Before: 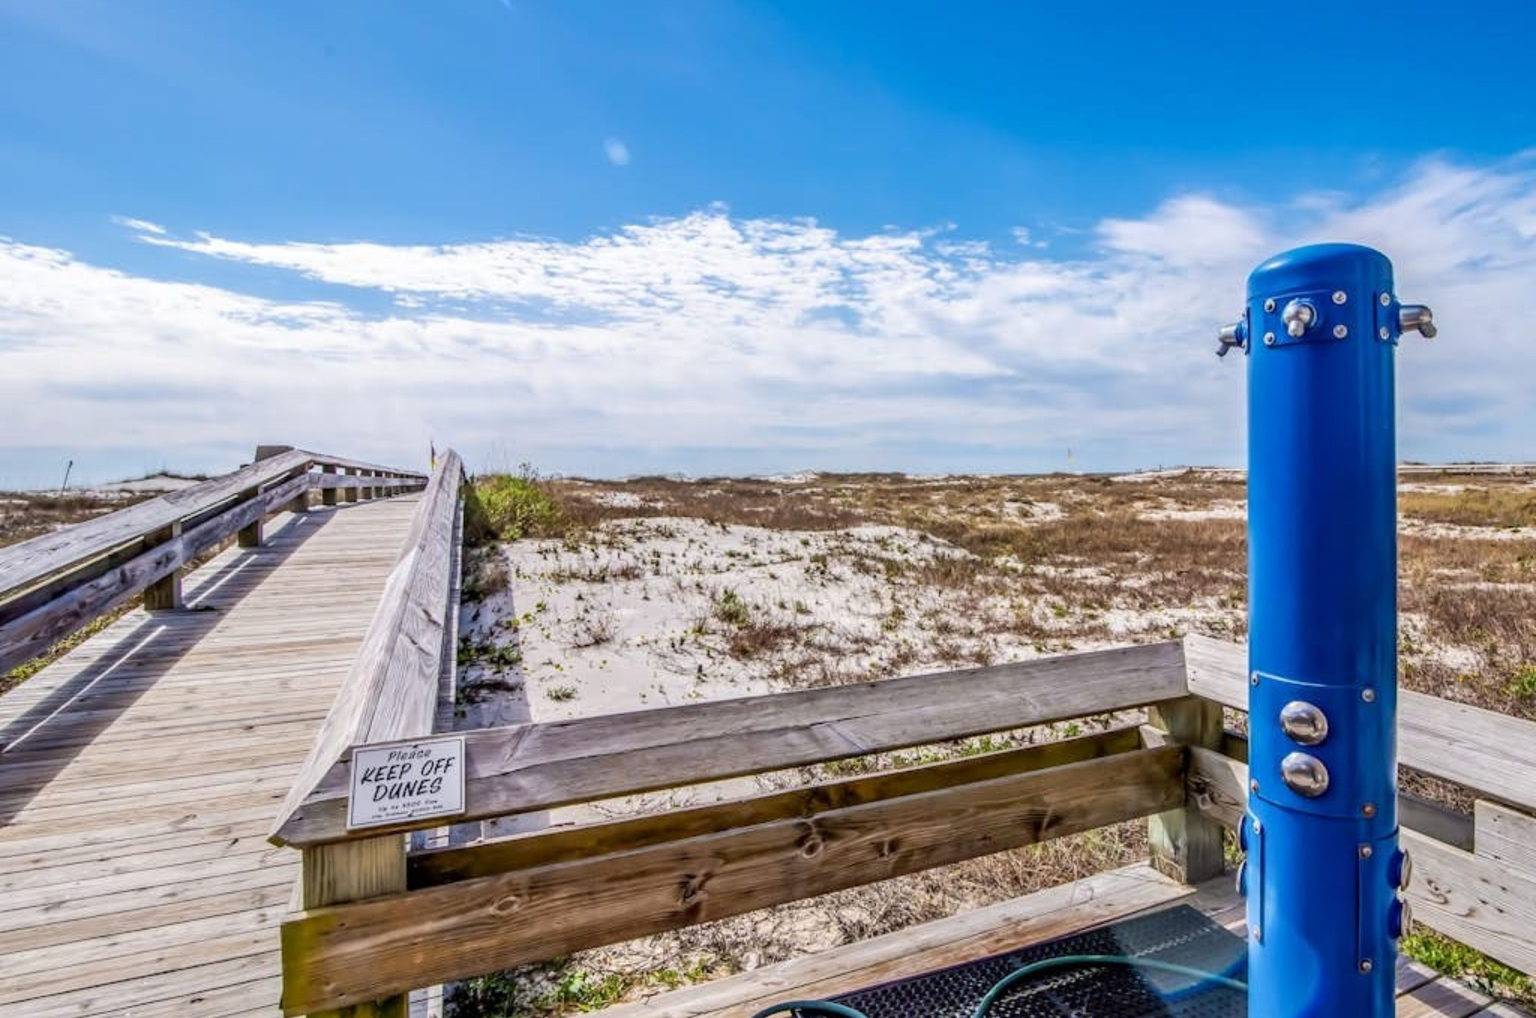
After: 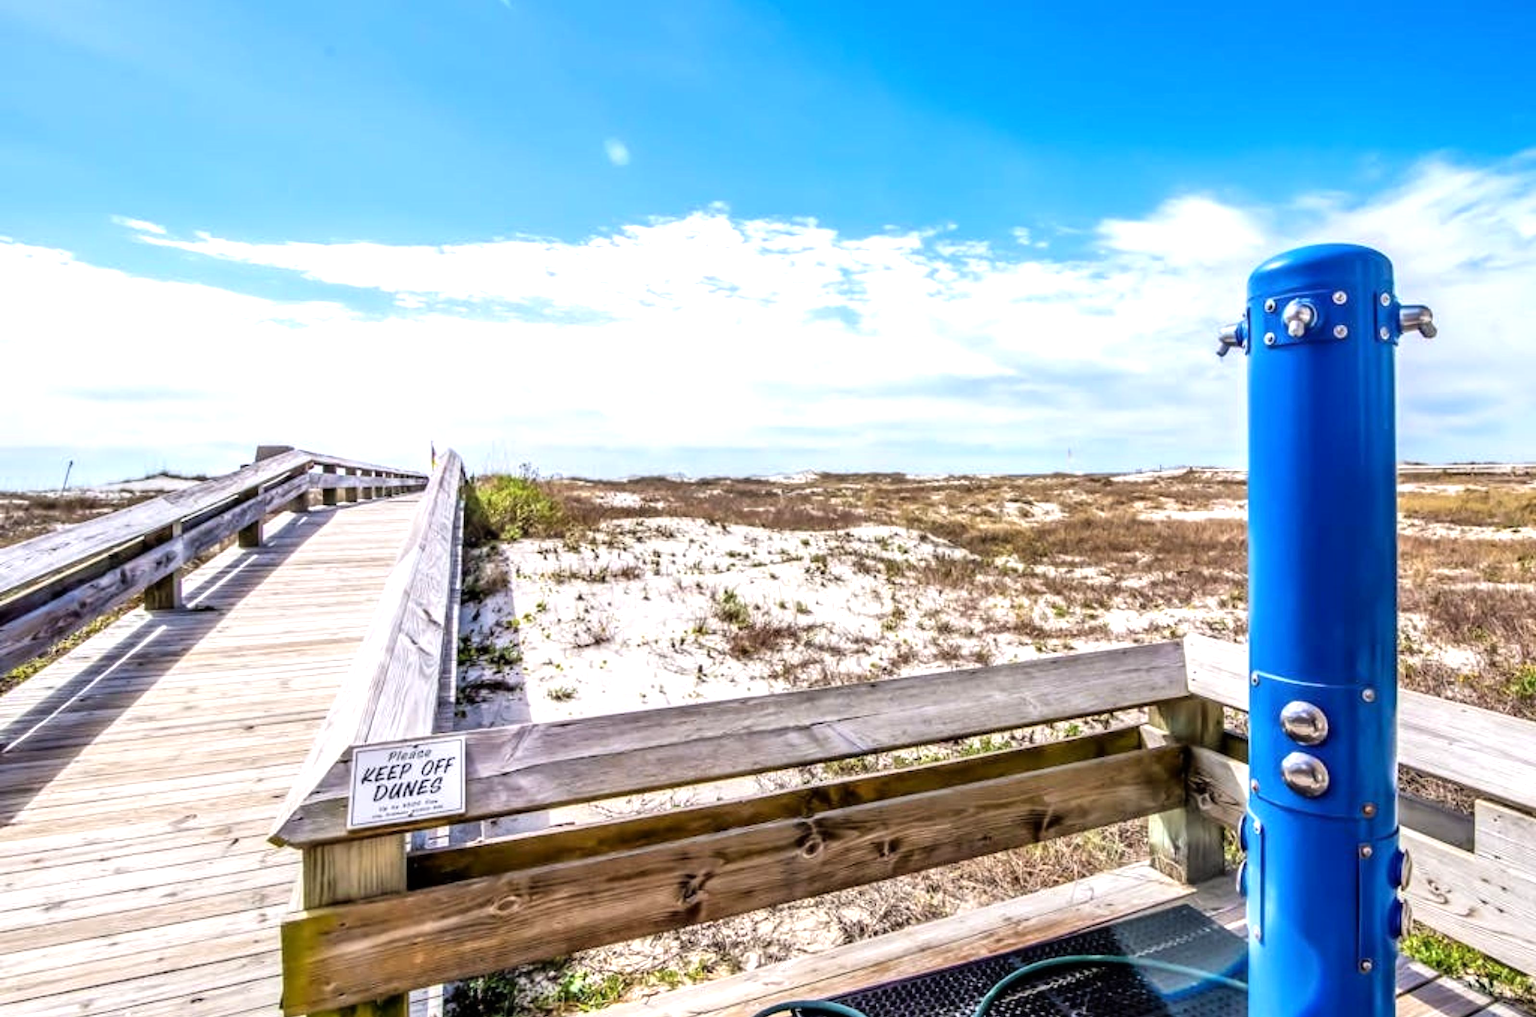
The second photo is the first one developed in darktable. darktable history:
tone equalizer: -8 EV -0.789 EV, -7 EV -0.725 EV, -6 EV -0.606 EV, -5 EV -0.374 EV, -3 EV 0.369 EV, -2 EV 0.6 EV, -1 EV 0.682 EV, +0 EV 0.729 EV
contrast brightness saturation: contrast 0.046
